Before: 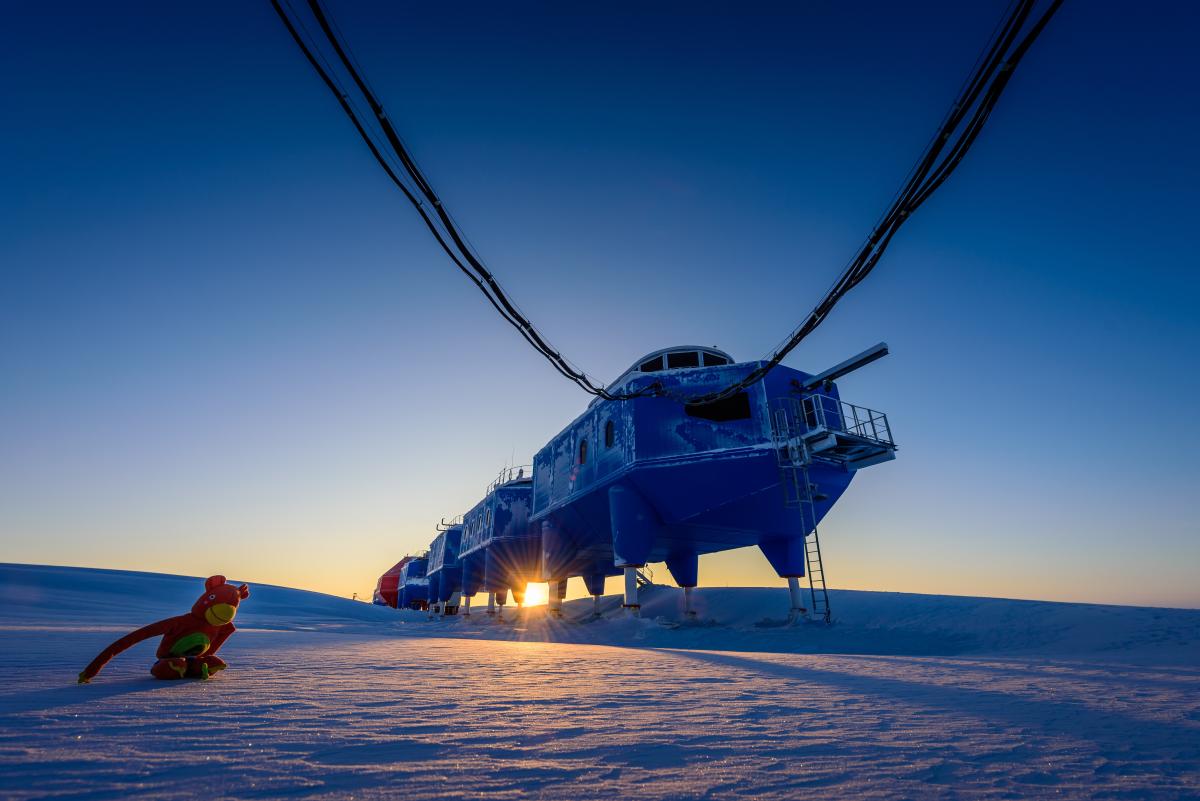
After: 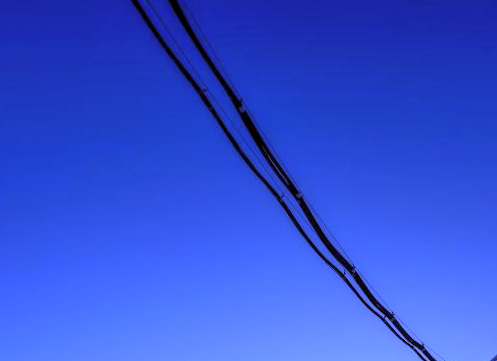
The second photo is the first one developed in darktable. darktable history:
crop and rotate: left 10.817%, top 0.062%, right 47.194%, bottom 53.626%
rotate and perspective: rotation -1°, crop left 0.011, crop right 0.989, crop top 0.025, crop bottom 0.975
tone equalizer: -7 EV 0.15 EV, -6 EV 0.6 EV, -5 EV 1.15 EV, -4 EV 1.33 EV, -3 EV 1.15 EV, -2 EV 0.6 EV, -1 EV 0.15 EV, mask exposure compensation -0.5 EV
white balance: red 0.766, blue 1.537
rgb levels: mode RGB, independent channels, levels [[0, 0.5, 1], [0, 0.521, 1], [0, 0.536, 1]]
